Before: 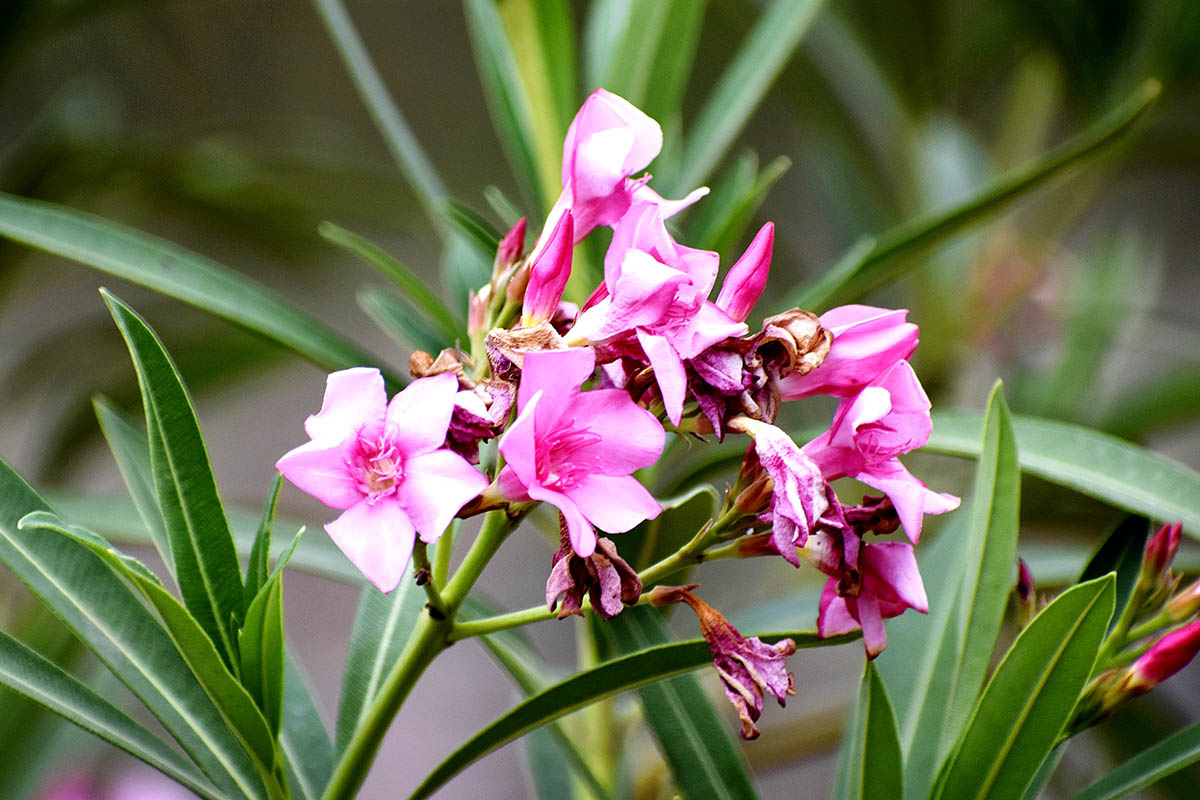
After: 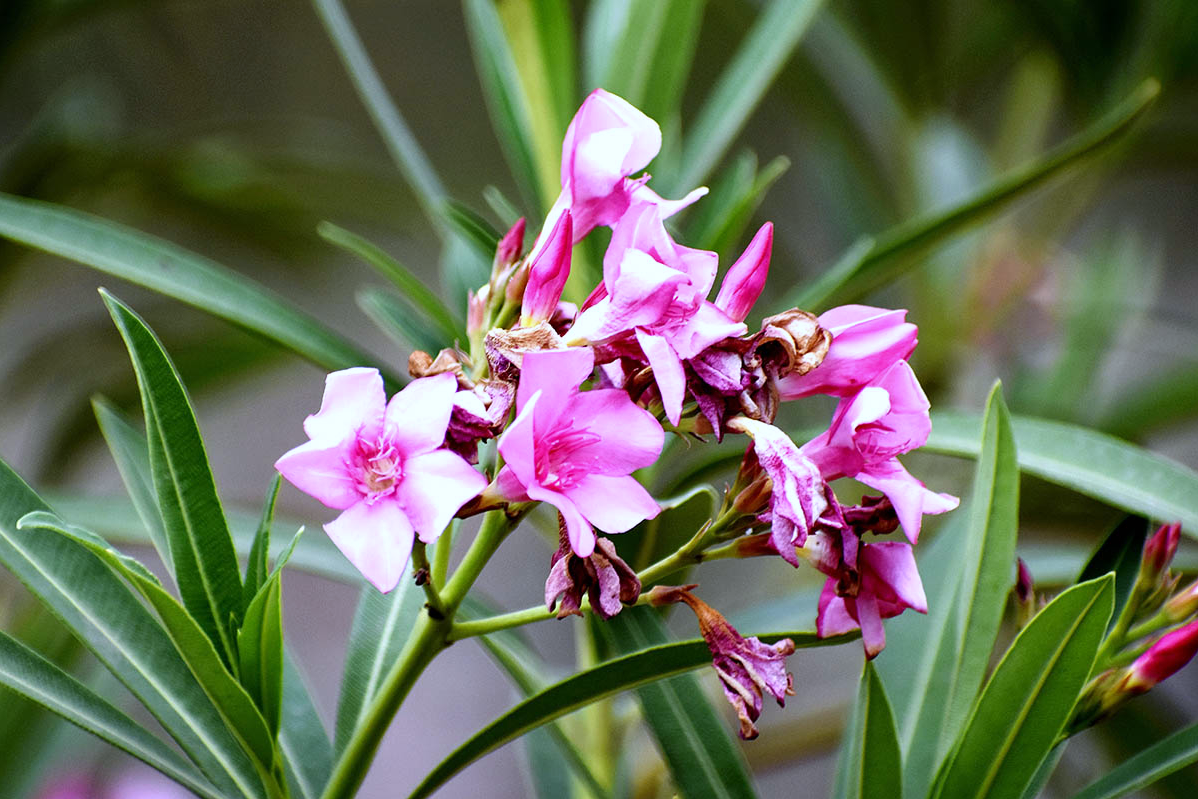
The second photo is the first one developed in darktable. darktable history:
crop and rotate: left 0.126%
white balance: red 0.954, blue 1.079
